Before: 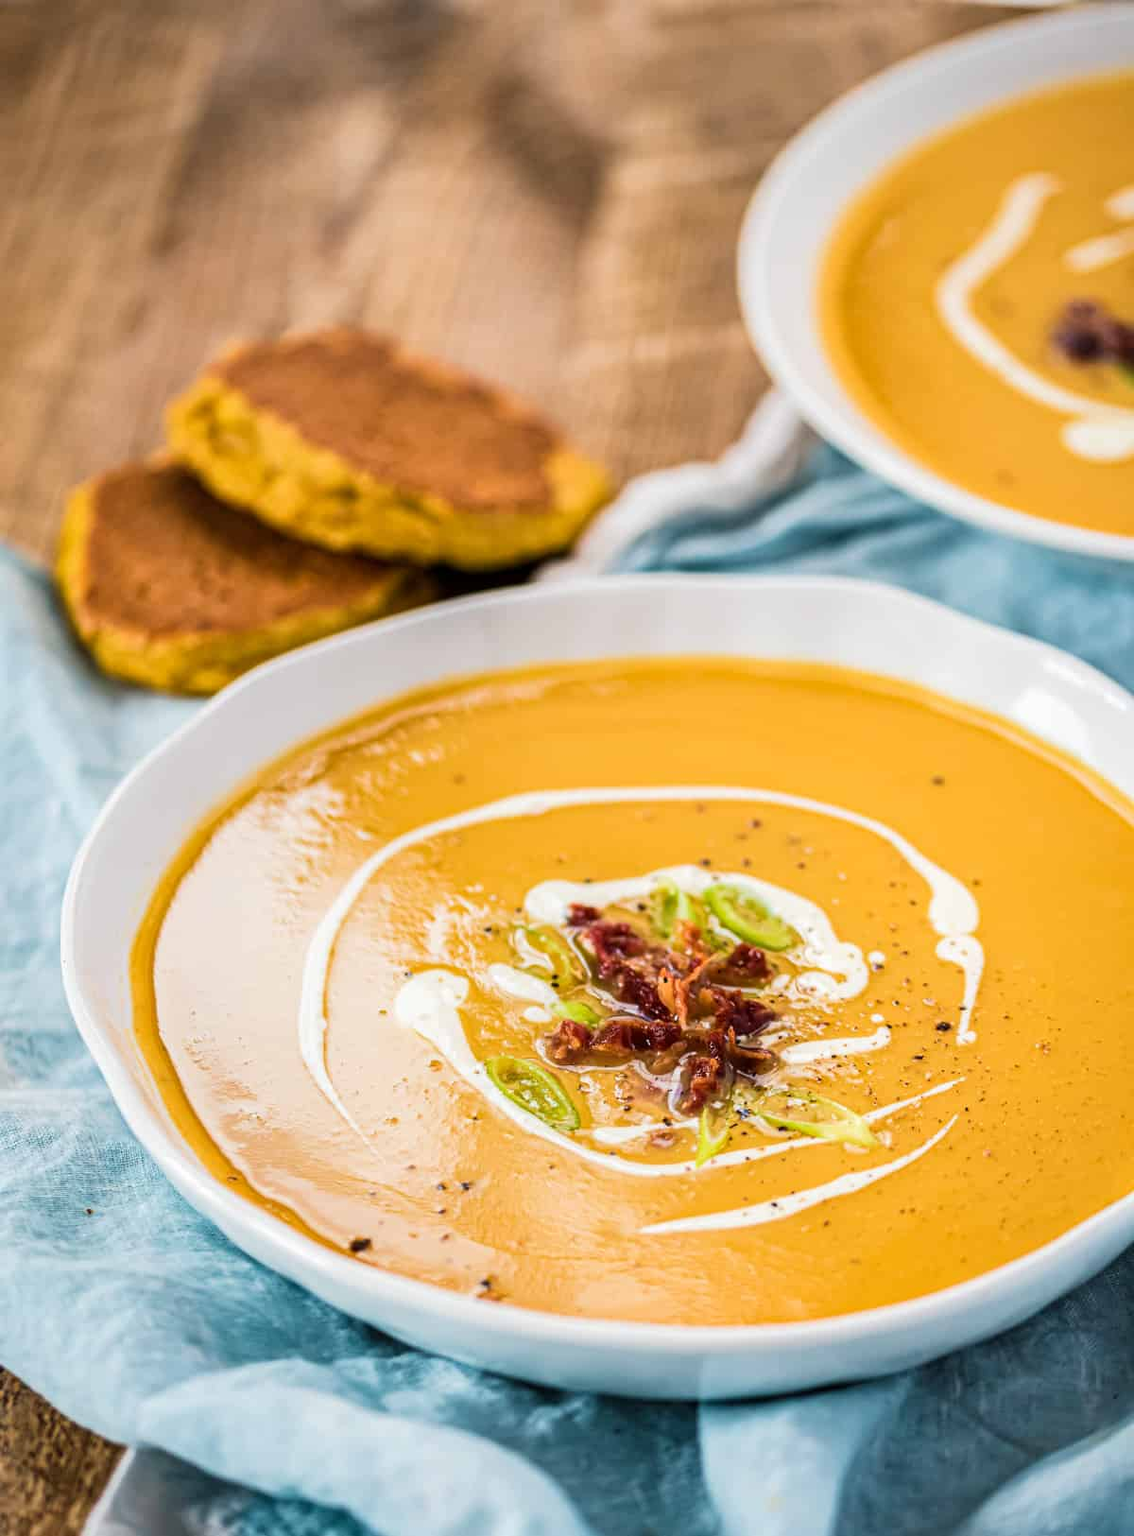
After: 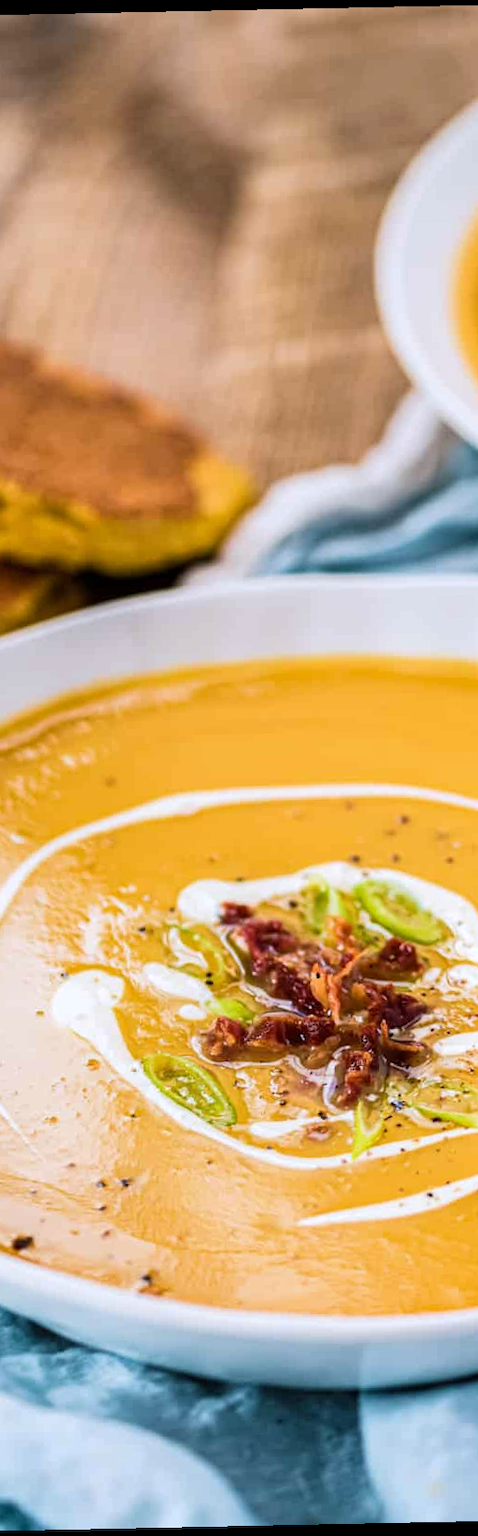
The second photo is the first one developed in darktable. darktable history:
crop: left 31.229%, right 27.105%
rotate and perspective: rotation -1.17°, automatic cropping off
white balance: red 0.984, blue 1.059
